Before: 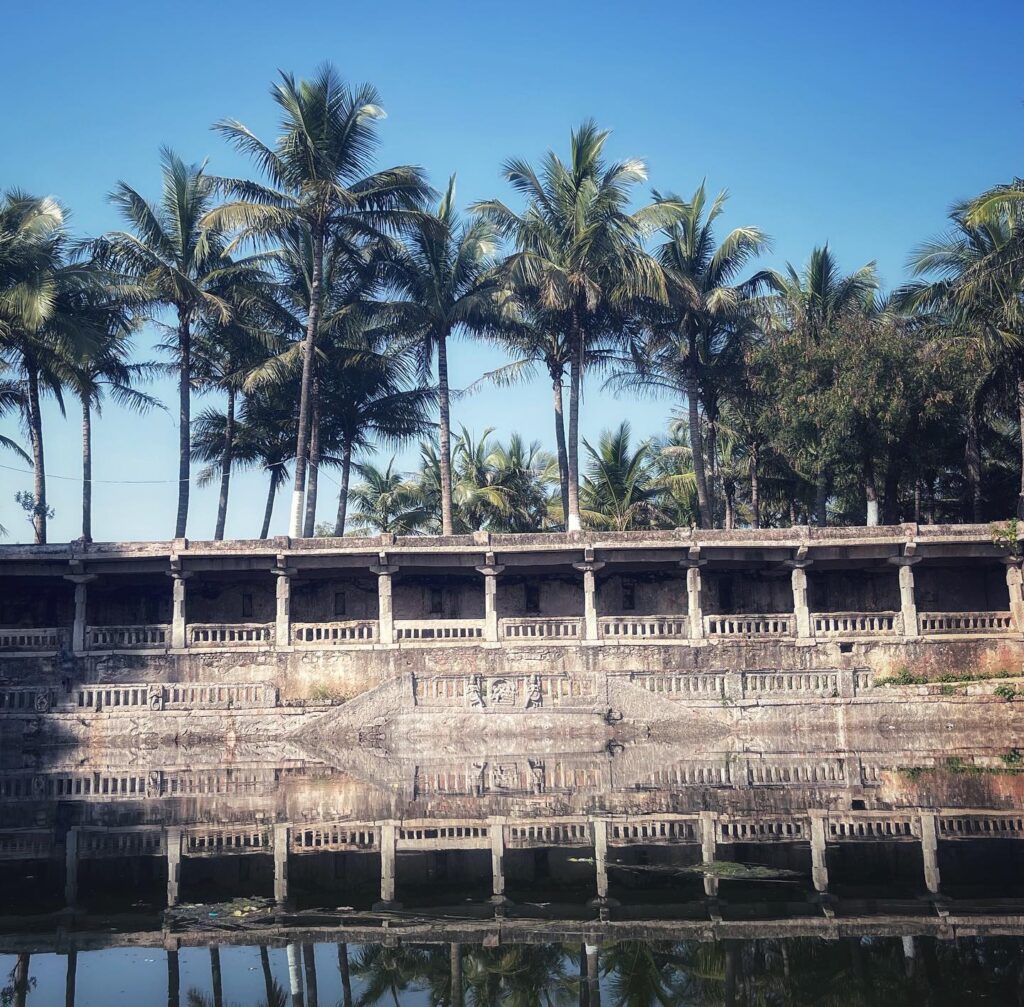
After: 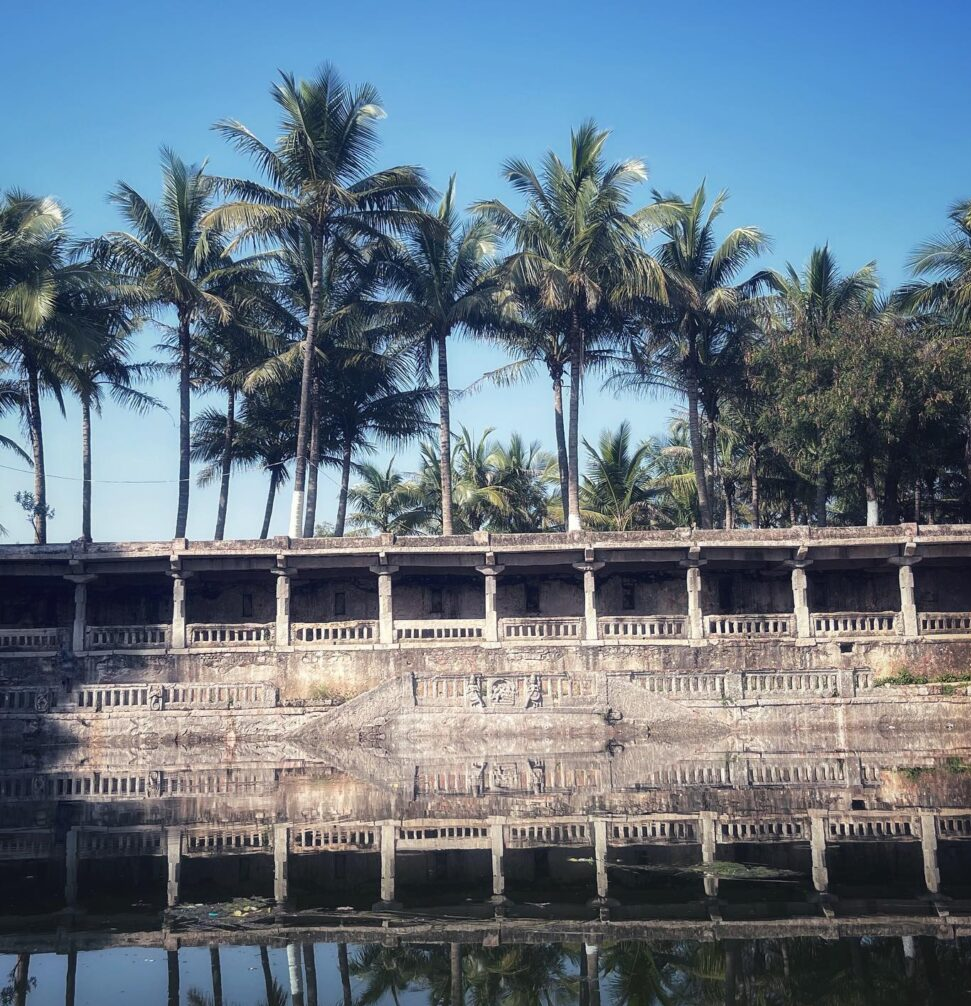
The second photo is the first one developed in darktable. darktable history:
crop and rotate: left 0%, right 5.078%
